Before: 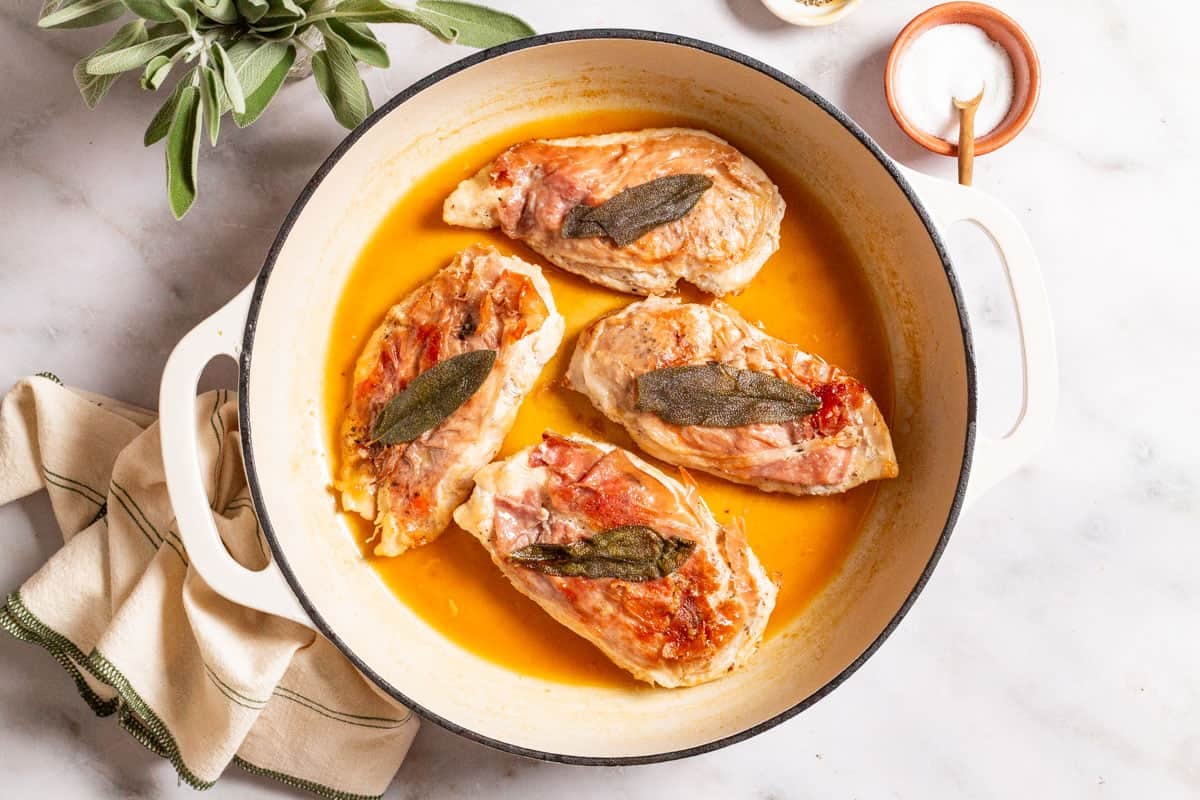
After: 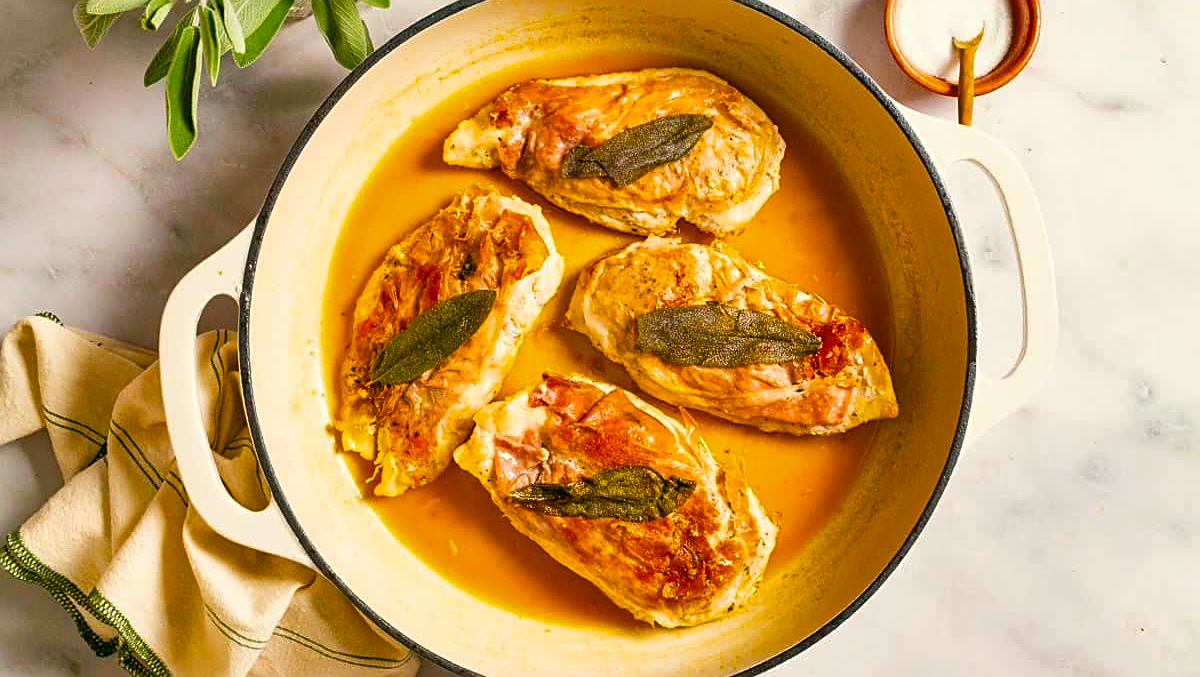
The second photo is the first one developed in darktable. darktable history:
color balance rgb: linear chroma grading › global chroma 15.215%, perceptual saturation grading › global saturation 36.829%, perceptual brilliance grading › global brilliance 2.87%, perceptual brilliance grading › highlights -3.43%, perceptual brilliance grading › shadows 3.695%, global vibrance 20%
crop: top 7.56%, bottom 7.812%
sharpen: amount 0.495
shadows and highlights: soften with gaussian
color correction: highlights a* -0.334, highlights b* 9.33, shadows a* -9.44, shadows b* 1.18
